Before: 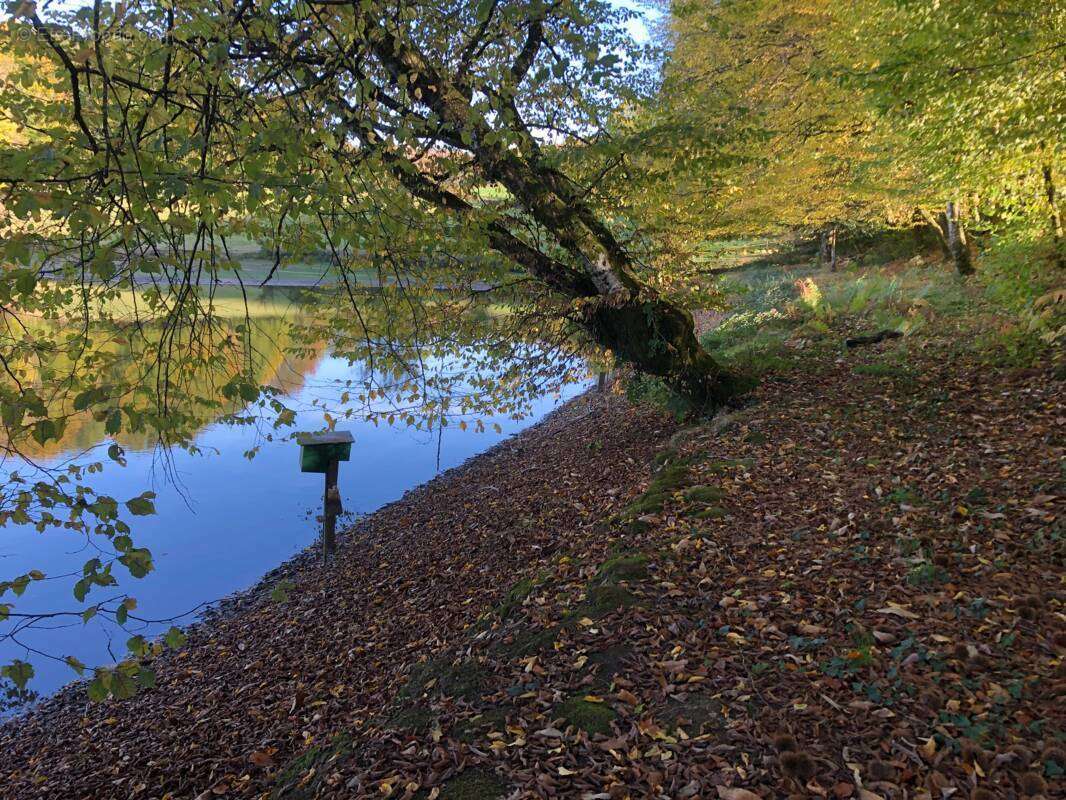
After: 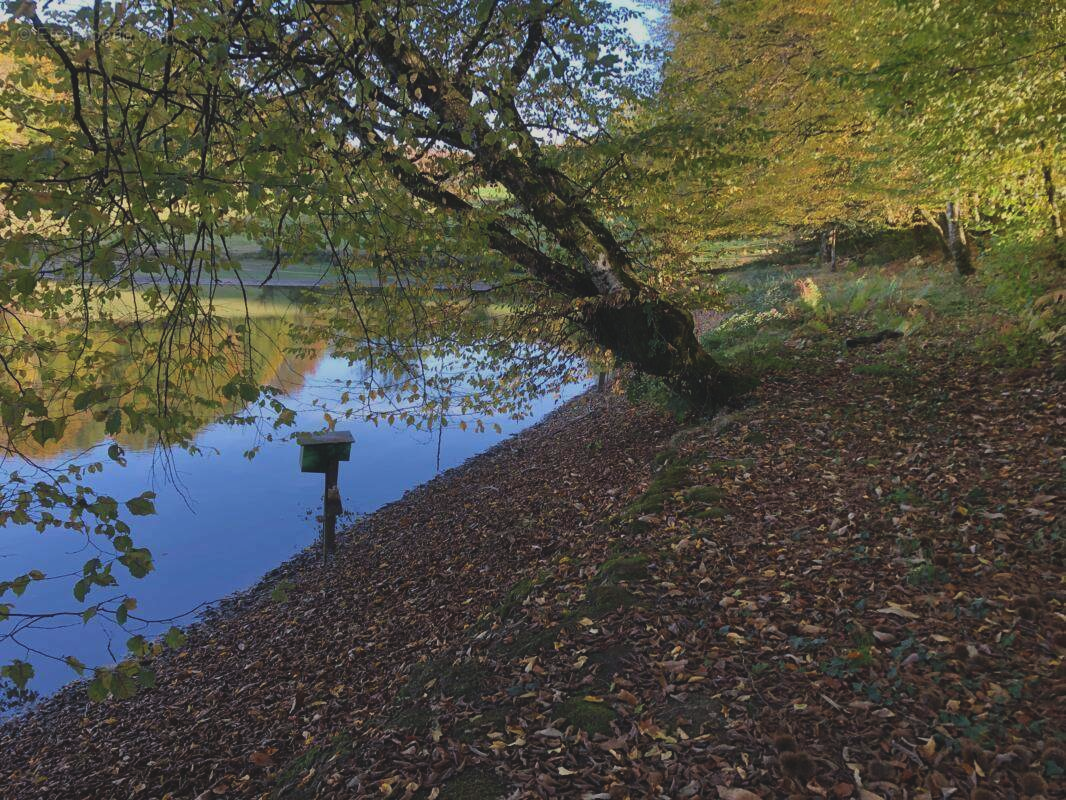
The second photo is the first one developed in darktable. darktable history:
shadows and highlights: shadows 21.02, highlights -35.4, soften with gaussian
exposure: black level correction -0.015, exposure -0.522 EV, compensate exposure bias true, compensate highlight preservation false
